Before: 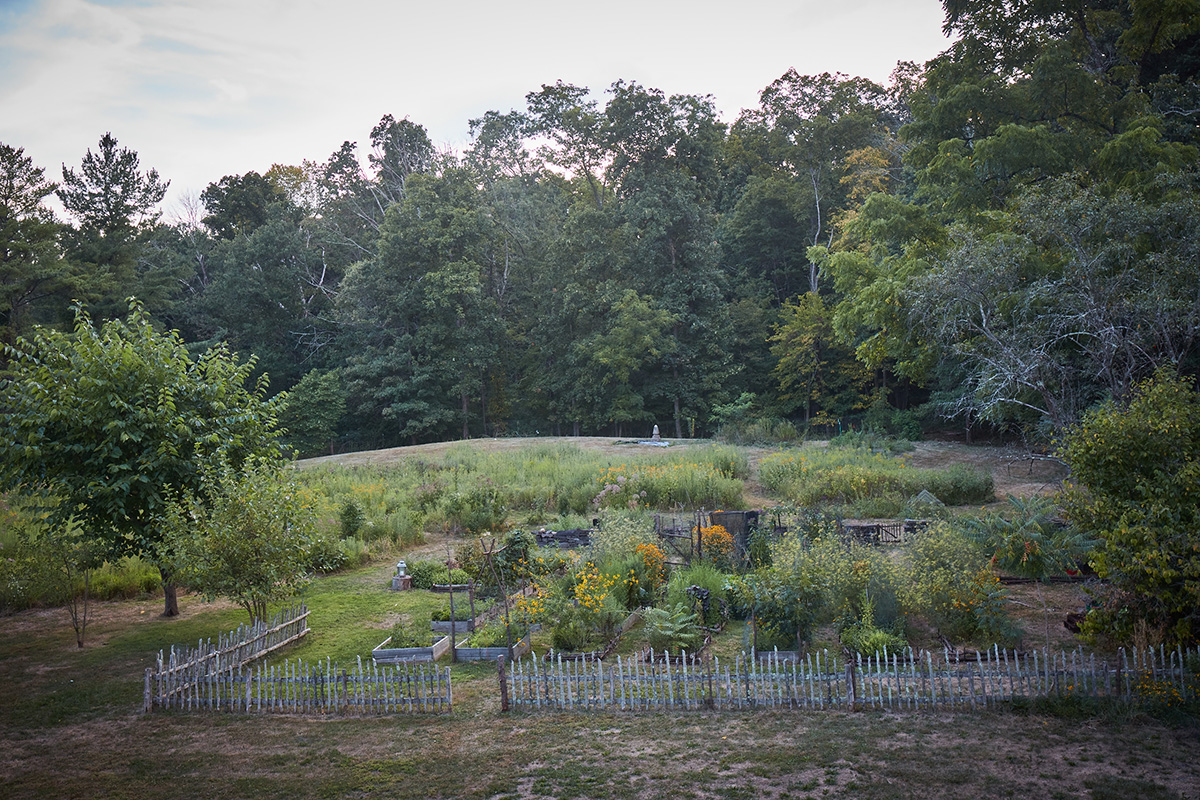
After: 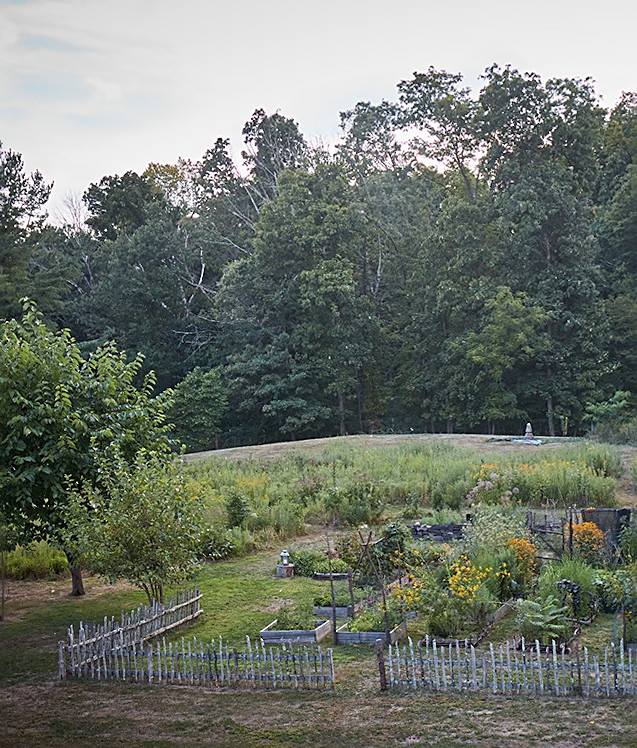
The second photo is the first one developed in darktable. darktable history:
rotate and perspective: rotation 0.062°, lens shift (vertical) 0.115, lens shift (horizontal) -0.133, crop left 0.047, crop right 0.94, crop top 0.061, crop bottom 0.94
crop: left 5.114%, right 38.589%
tone equalizer: on, module defaults
sharpen: on, module defaults
